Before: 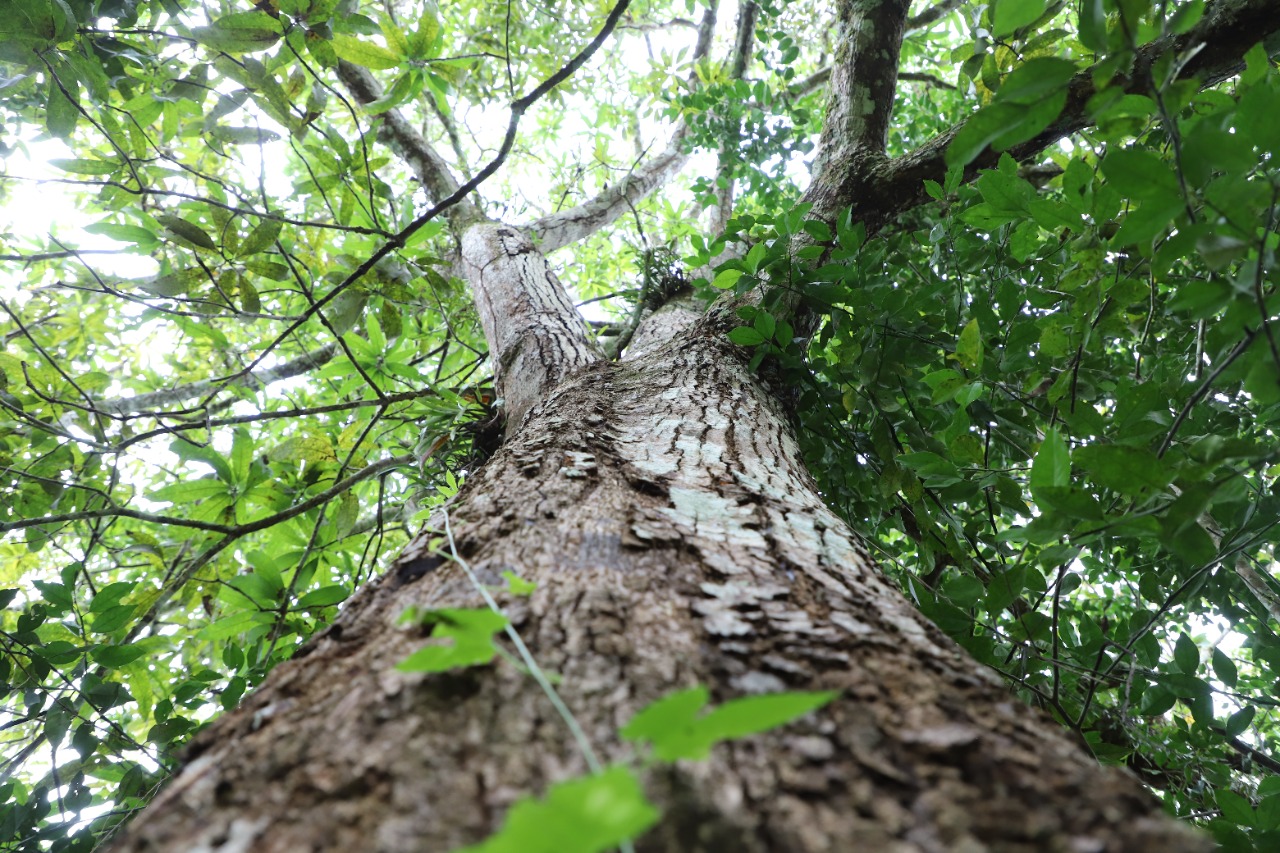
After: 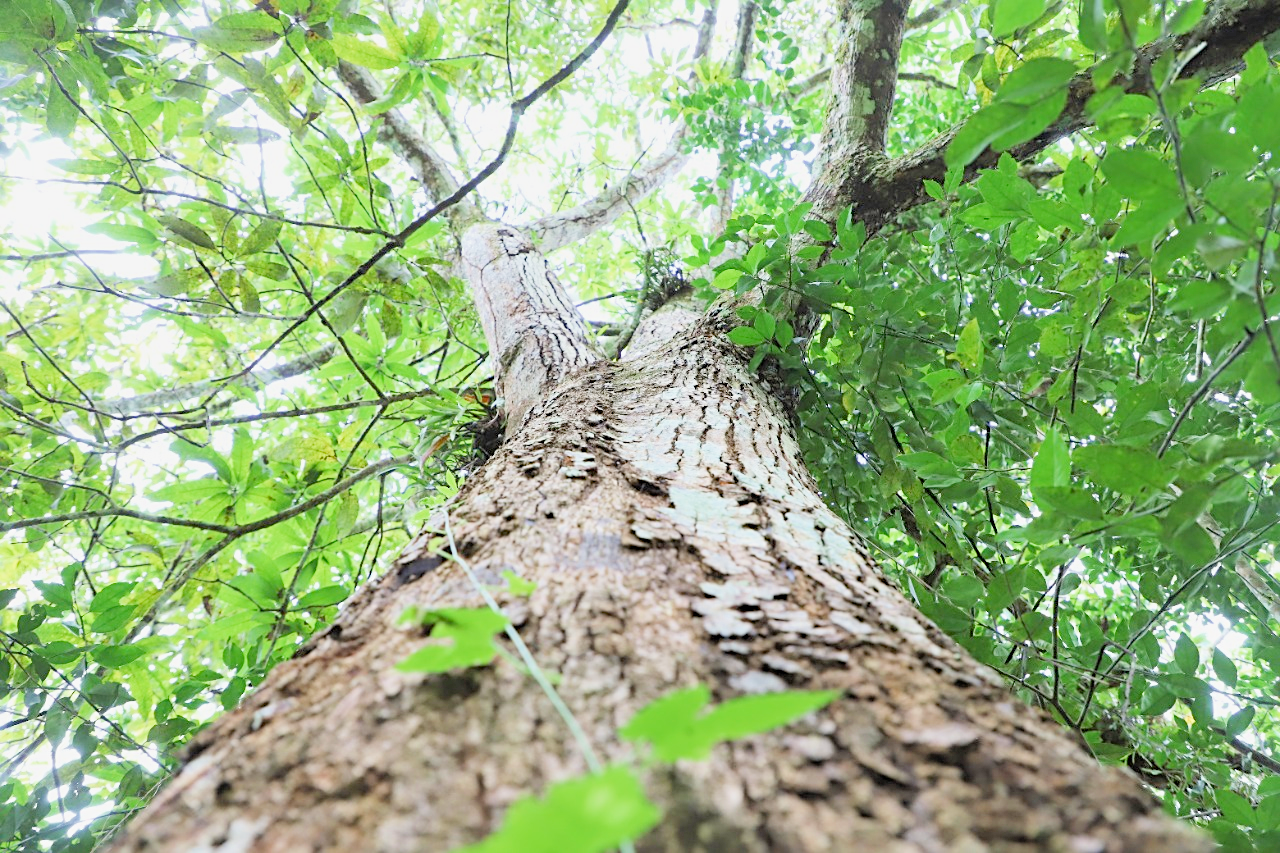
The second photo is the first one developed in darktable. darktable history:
white balance: emerald 1
filmic rgb: middle gray luminance 3.44%, black relative exposure -5.92 EV, white relative exposure 6.33 EV, threshold 6 EV, dynamic range scaling 22.4%, target black luminance 0%, hardness 2.33, latitude 45.85%, contrast 0.78, highlights saturation mix 100%, shadows ↔ highlights balance 0.033%, add noise in highlights 0, preserve chrominance max RGB, color science v3 (2019), use custom middle-gray values true, iterations of high-quality reconstruction 0, contrast in highlights soft, enable highlight reconstruction true
sharpen: radius 2.529, amount 0.323
shadows and highlights: shadows 29.61, highlights -30.47, low approximation 0.01, soften with gaussian
